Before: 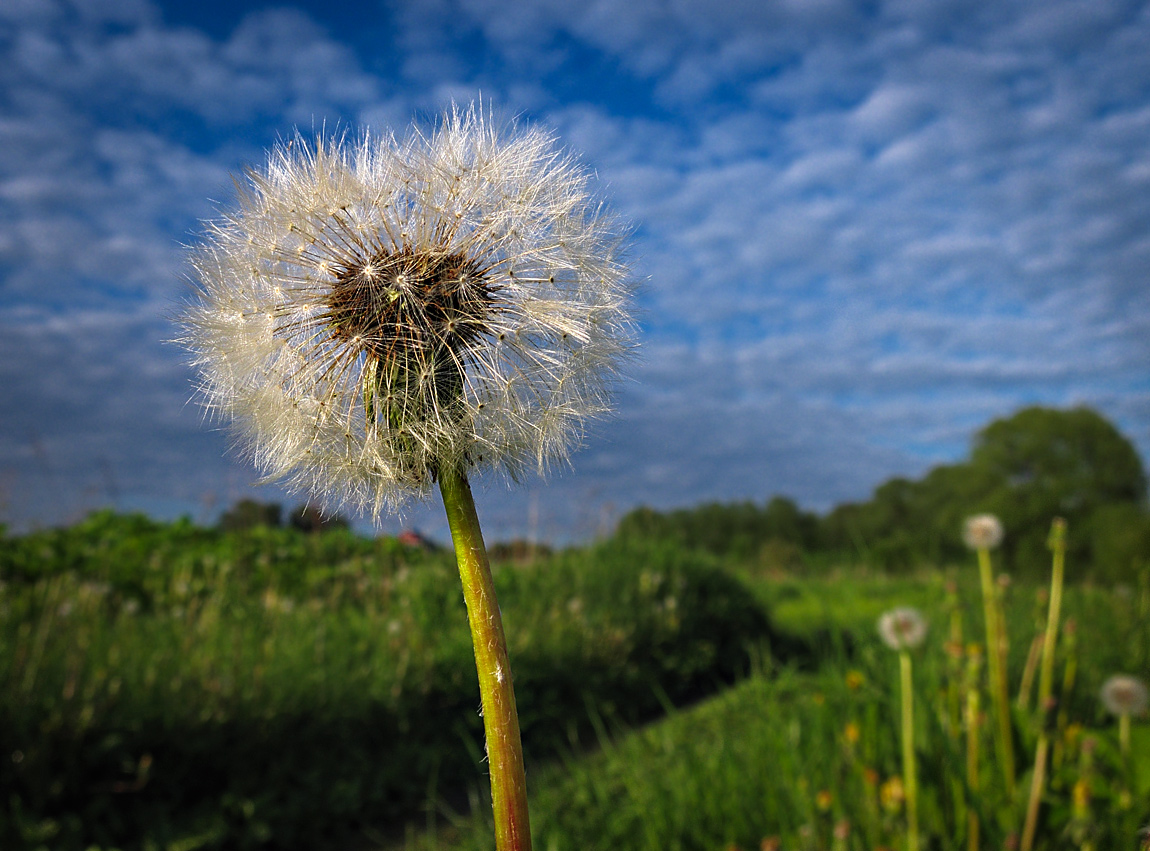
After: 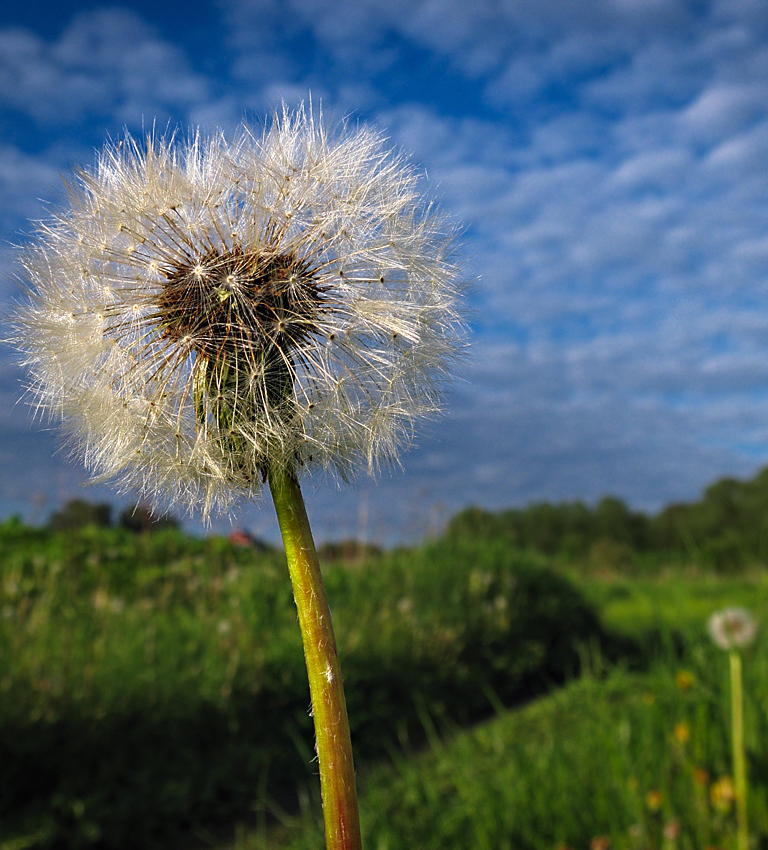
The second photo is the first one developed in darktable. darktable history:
base curve: exposure shift 0.01, preserve colors none
crop and rotate: left 14.841%, right 18.348%
exposure: black level correction 0, compensate highlight preservation false
